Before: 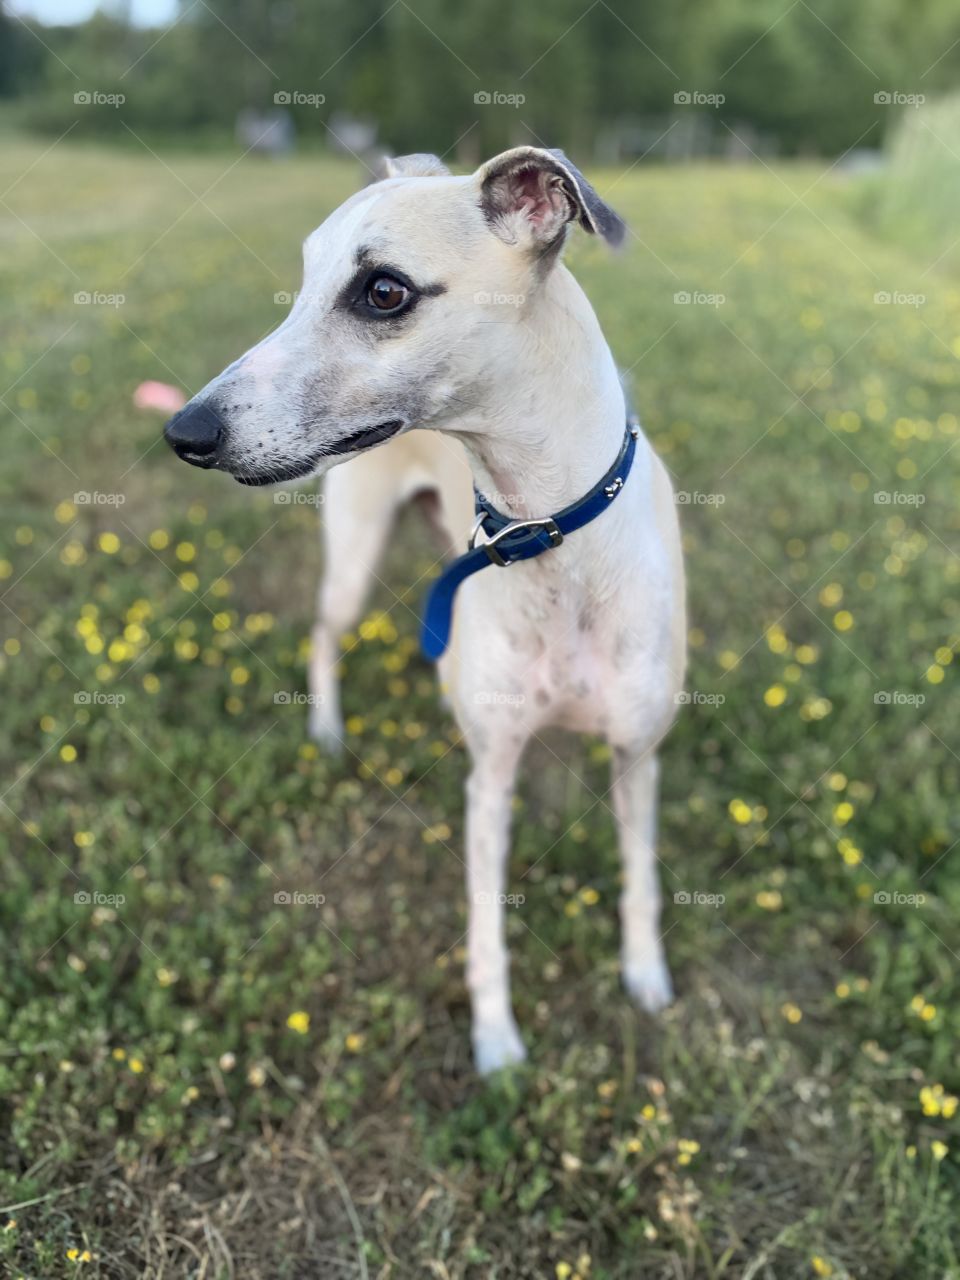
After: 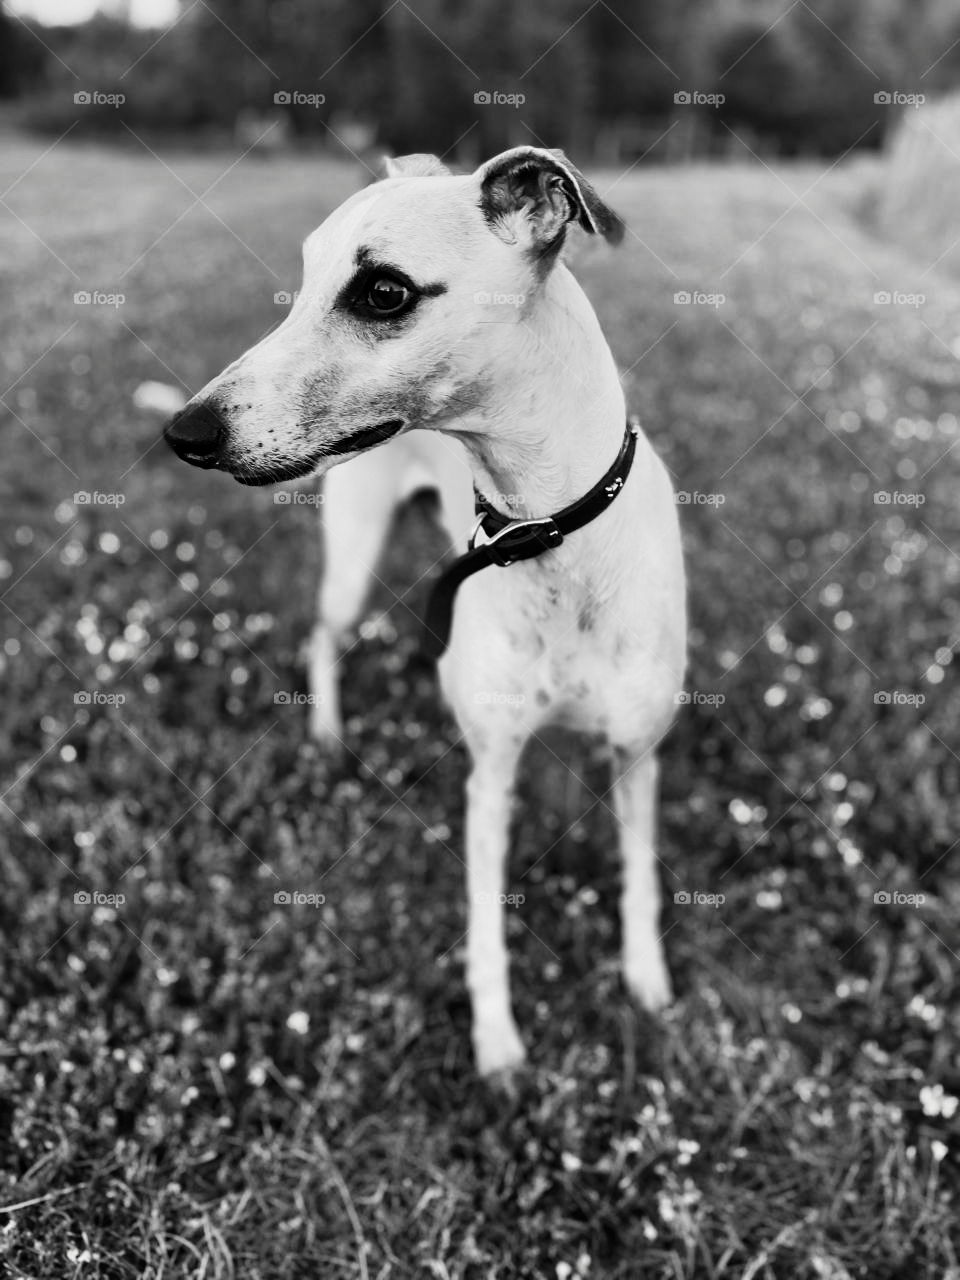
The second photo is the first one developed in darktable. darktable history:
base curve: curves: ch0 [(0, 0) (0.028, 0.03) (0.121, 0.232) (0.46, 0.748) (0.859, 0.968) (1, 1)], preserve colors none
shadows and highlights: soften with gaussian
contrast brightness saturation: contrast -0.039, brightness -0.597, saturation -0.995
